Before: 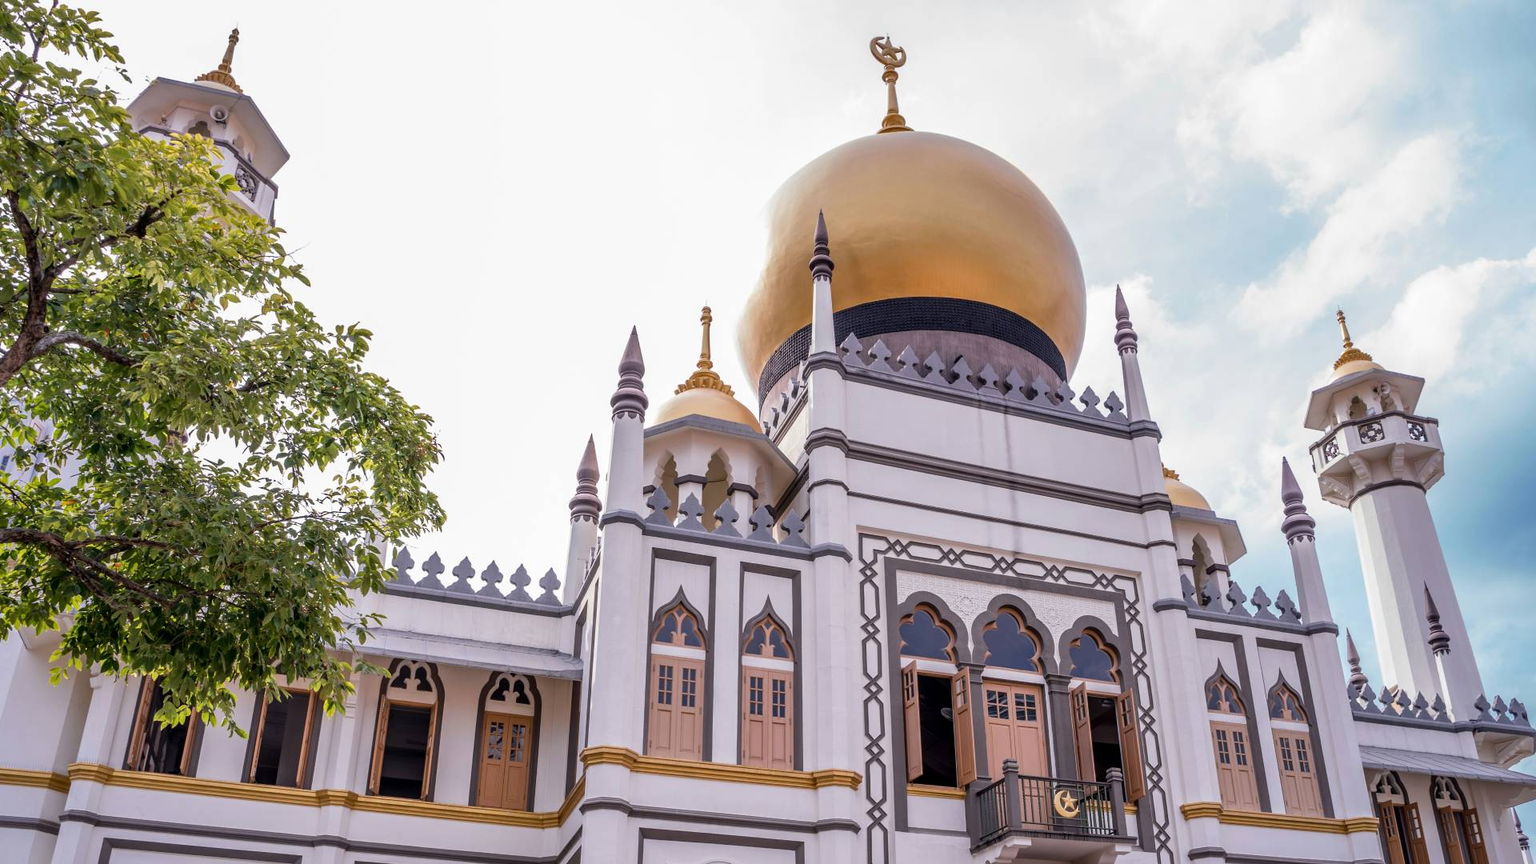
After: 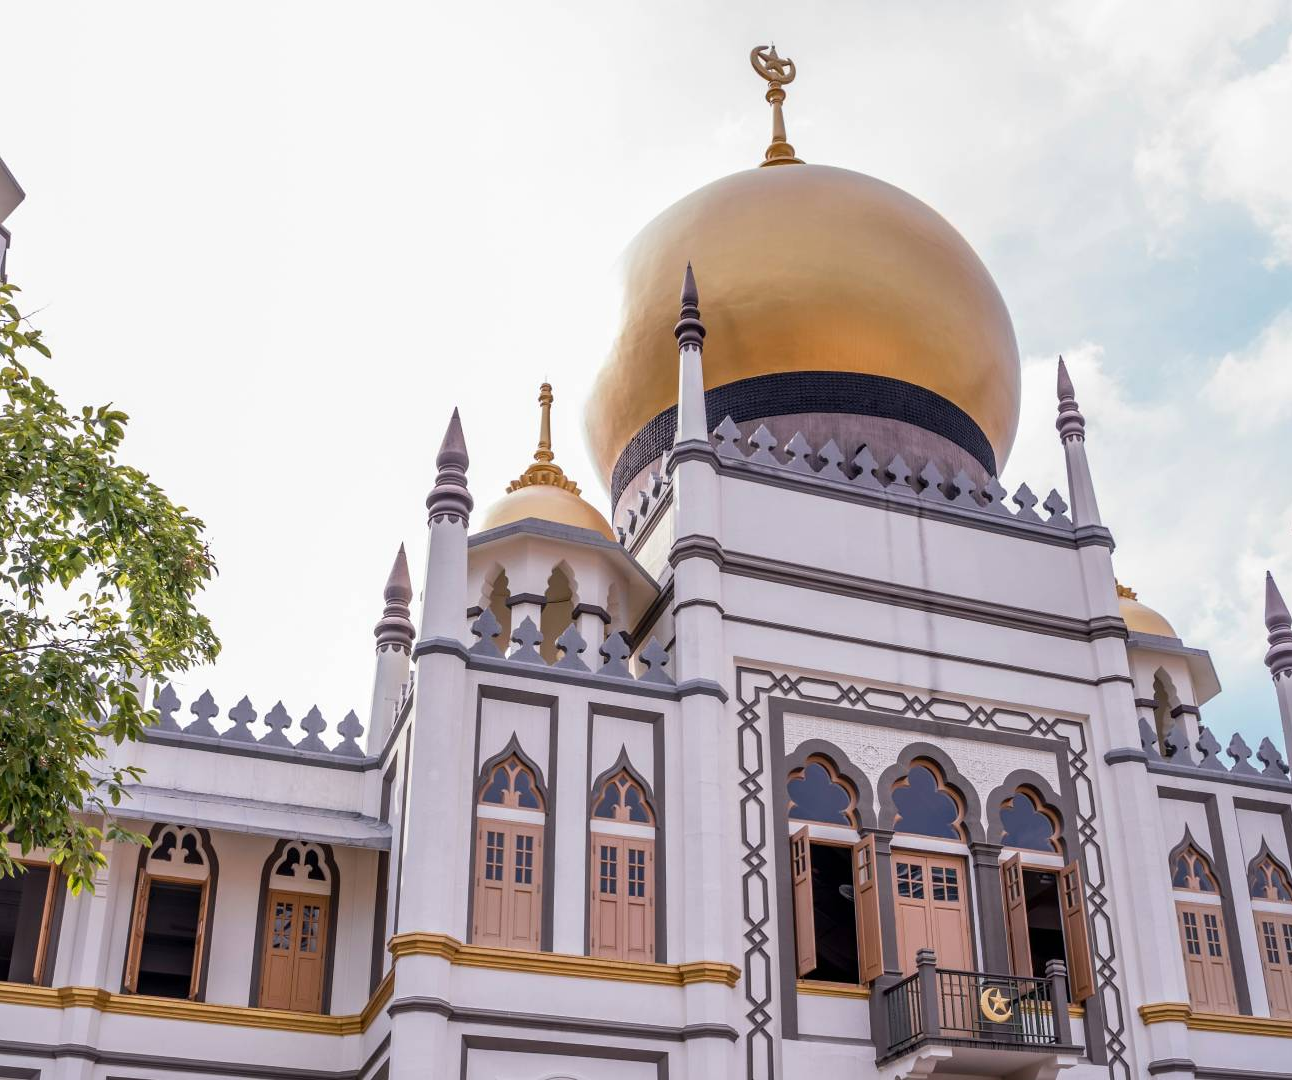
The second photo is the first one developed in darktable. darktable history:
crop and rotate: left 17.575%, right 15.096%
